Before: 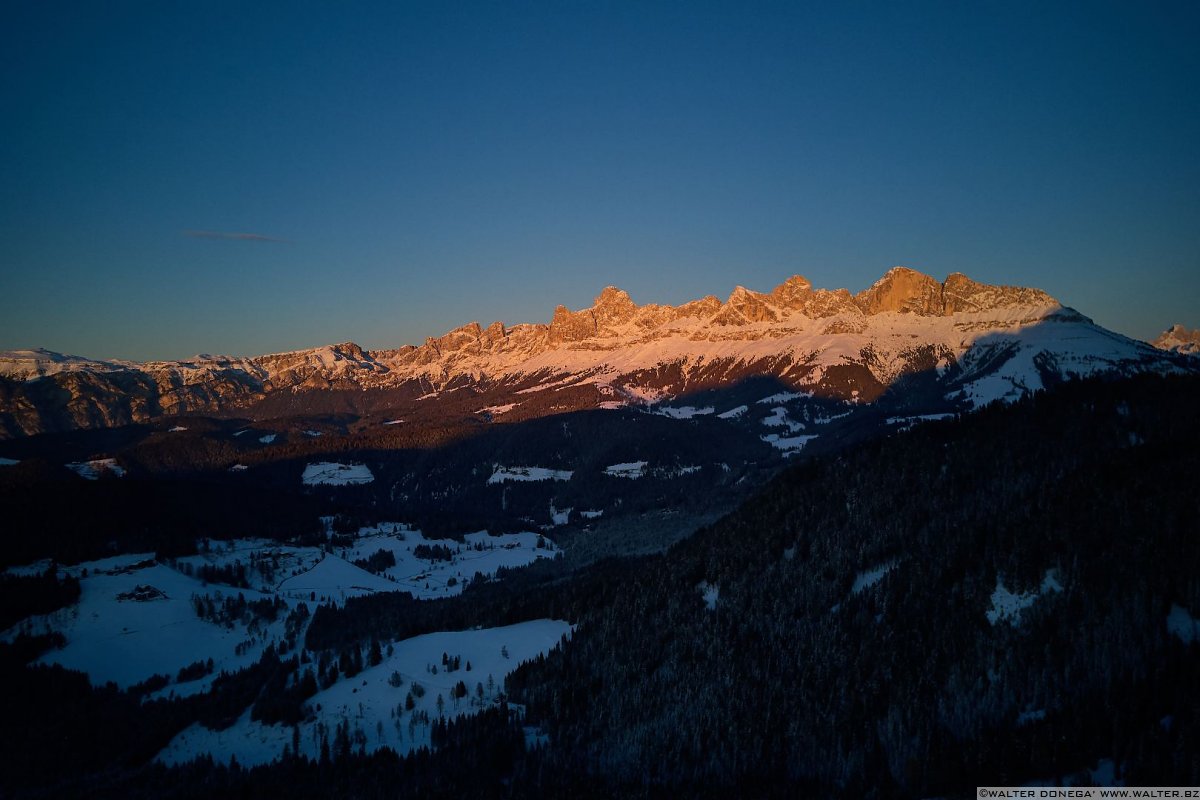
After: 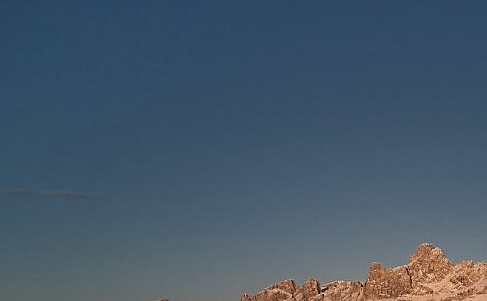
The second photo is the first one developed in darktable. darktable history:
sharpen: on, module defaults
tone equalizer: -7 EV -0.636 EV, -6 EV 1.03 EV, -5 EV -0.427 EV, -4 EV 0.453 EV, -3 EV 0.433 EV, -2 EV 0.171 EV, -1 EV -0.138 EV, +0 EV -0.399 EV
color zones: curves: ch0 [(0.002, 0.593) (0.143, 0.417) (0.285, 0.541) (0.455, 0.289) (0.608, 0.327) (0.727, 0.283) (0.869, 0.571) (1, 0.603)]; ch1 [(0, 0) (0.143, 0) (0.286, 0) (0.429, 0) (0.571, 0) (0.714, 0) (0.857, 0)], mix -62.37%
crop: left 15.471%, top 5.447%, right 43.876%, bottom 56.916%
